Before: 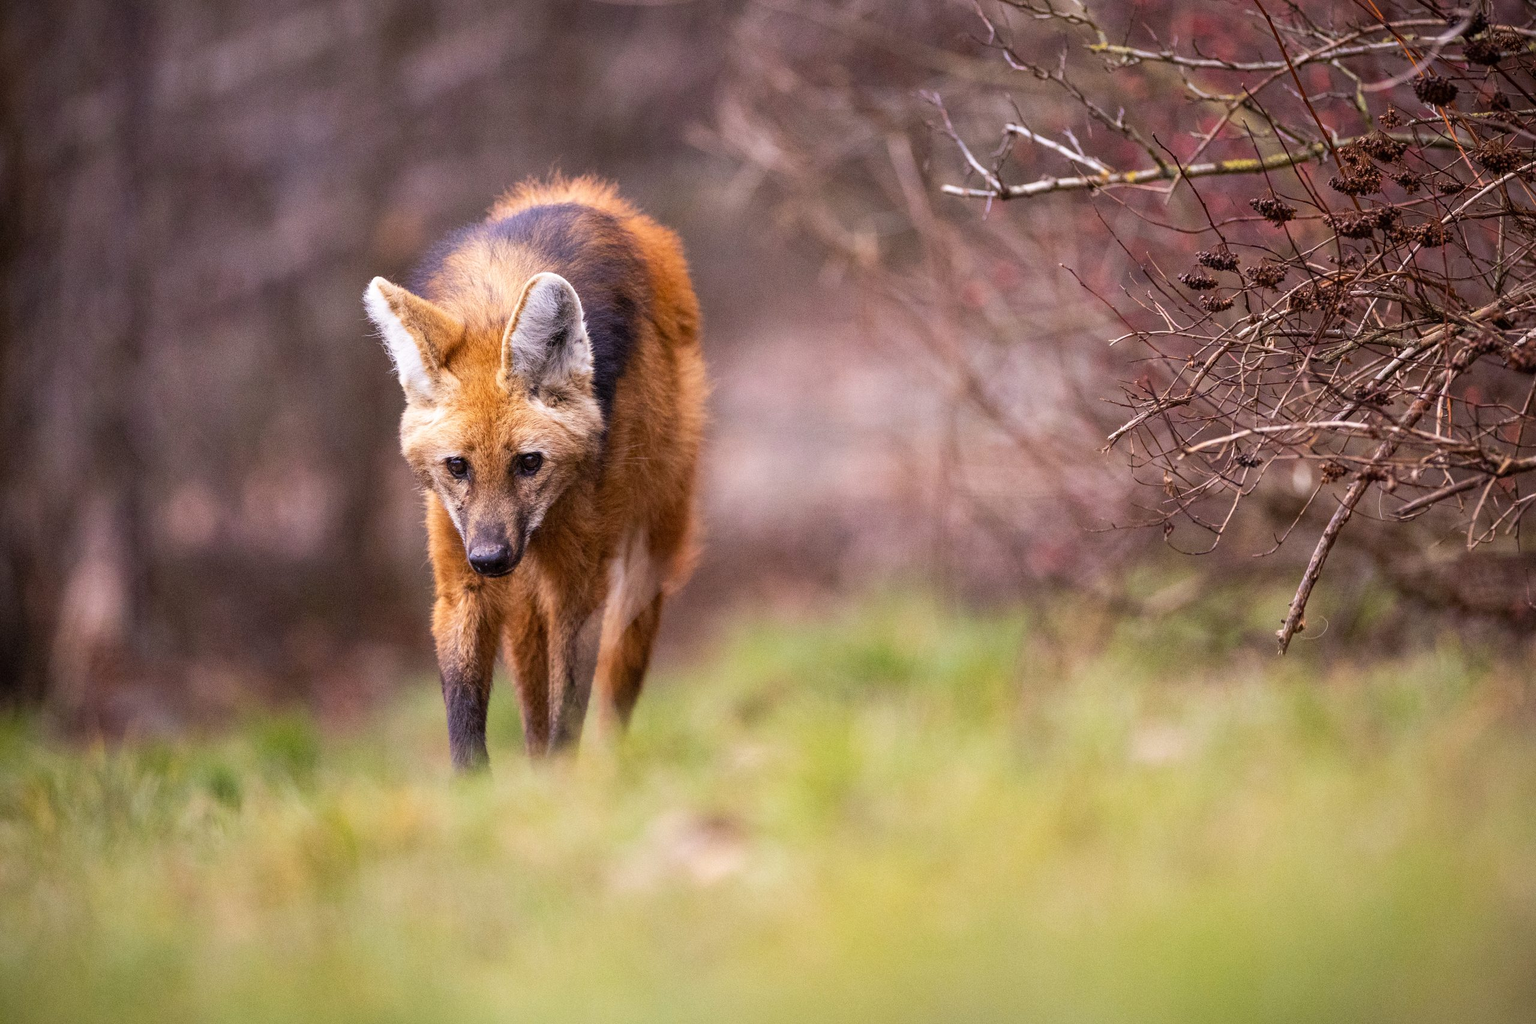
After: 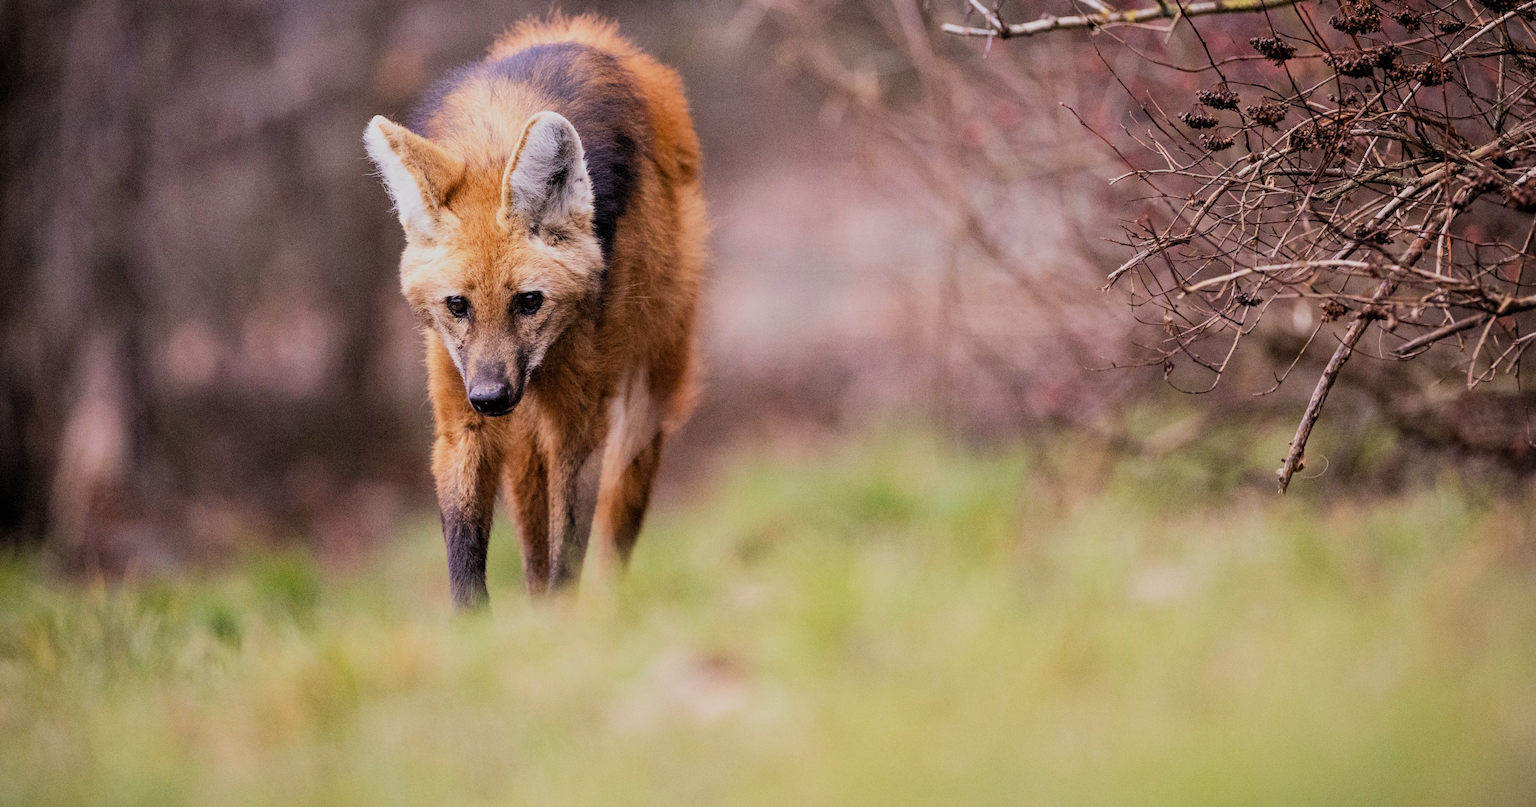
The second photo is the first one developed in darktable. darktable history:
crop and rotate: top 15.791%, bottom 5.31%
filmic rgb: black relative exposure -7.3 EV, white relative exposure 5.07 EV, hardness 3.21, add noise in highlights 0.001, color science v3 (2019), use custom middle-gray values true, contrast in highlights soft
contrast brightness saturation: contrast 0.097, brightness 0.017, saturation 0.016
